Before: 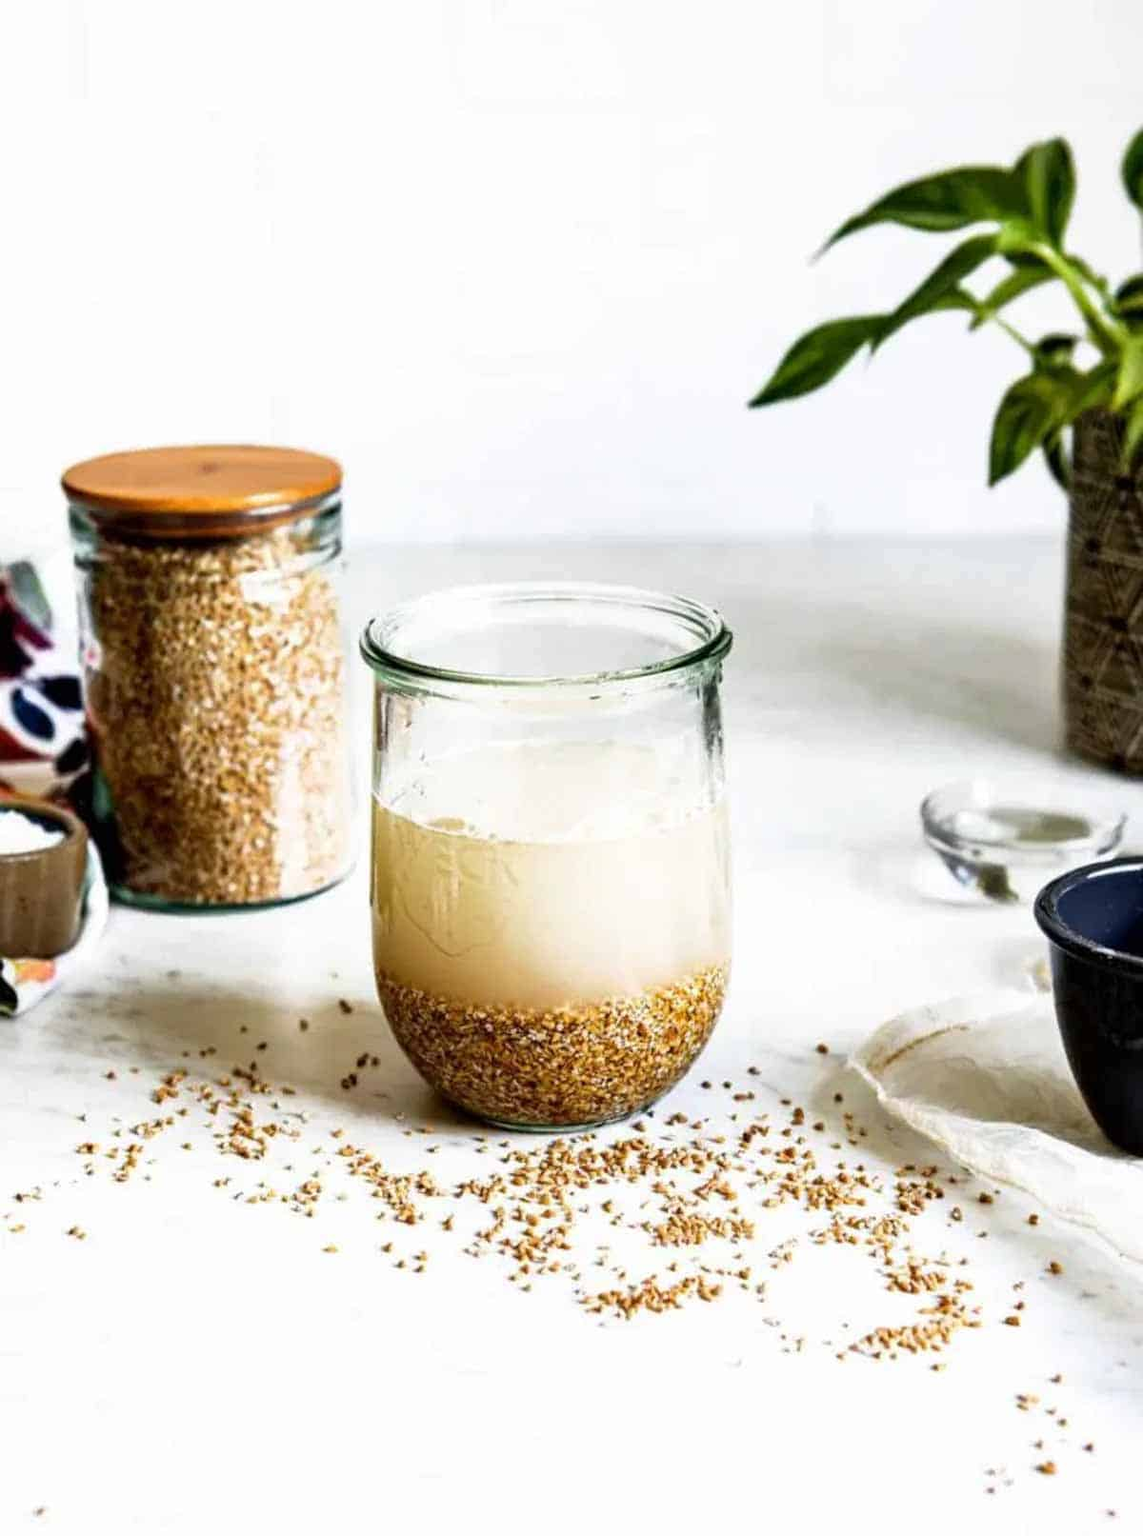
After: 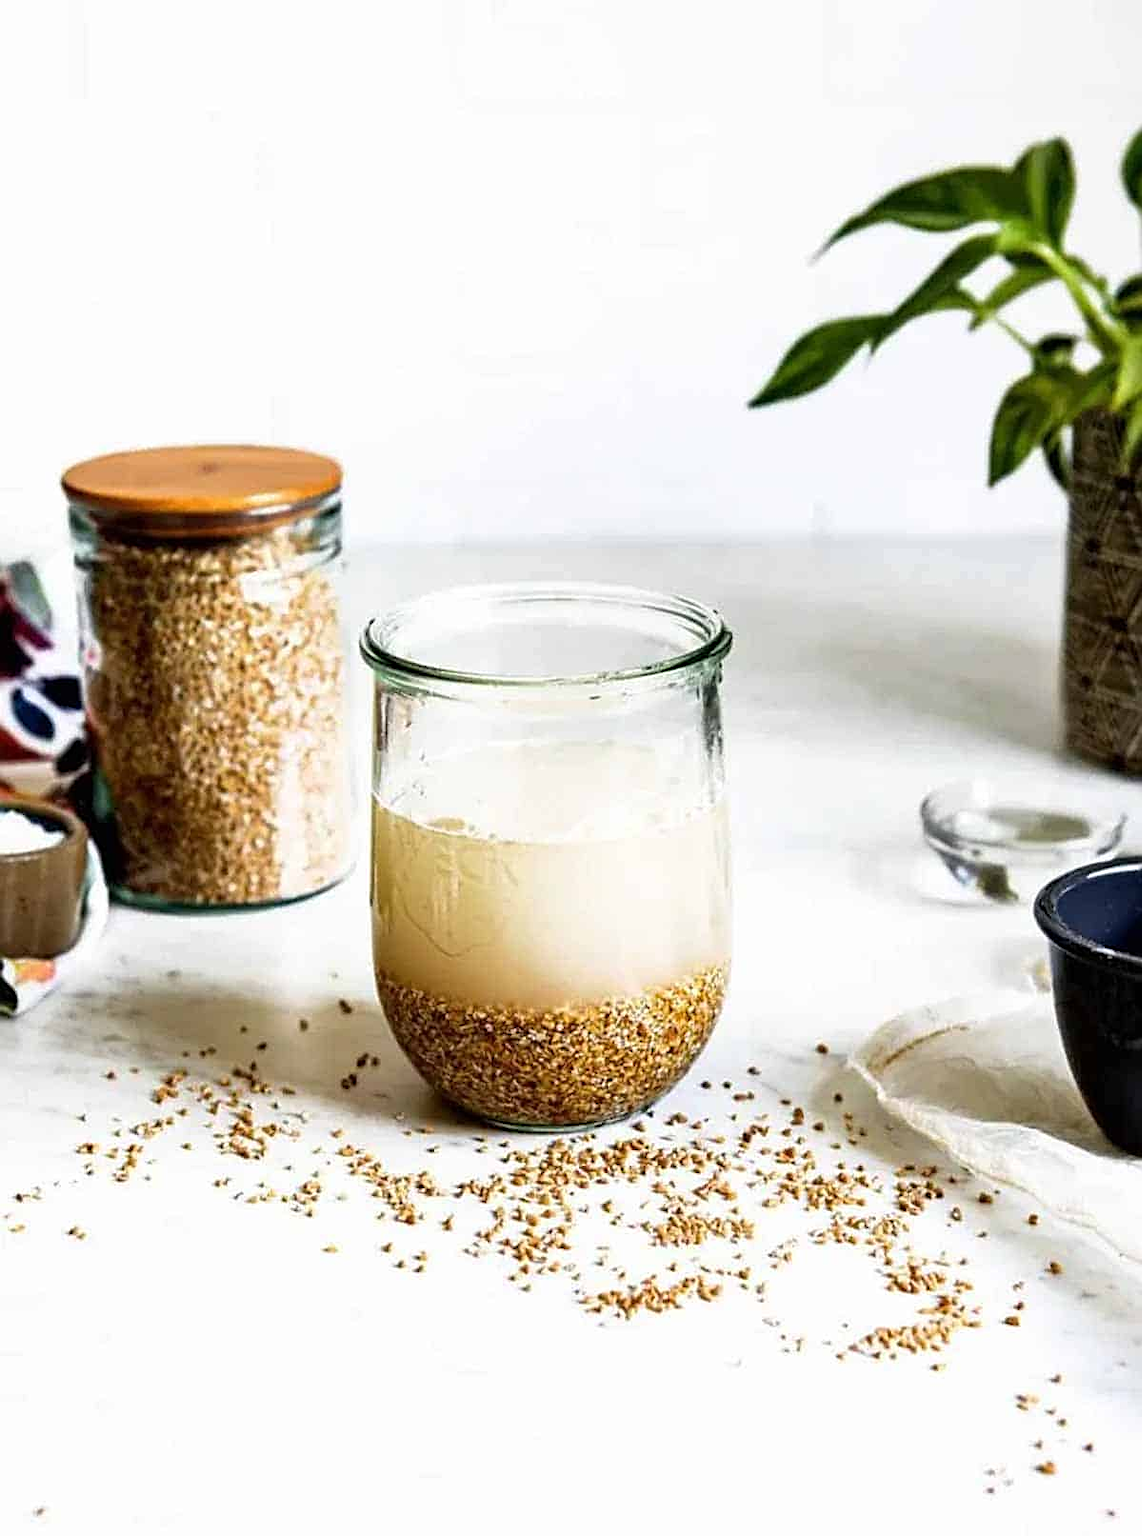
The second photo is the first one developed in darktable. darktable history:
sharpen: amount 0.491
